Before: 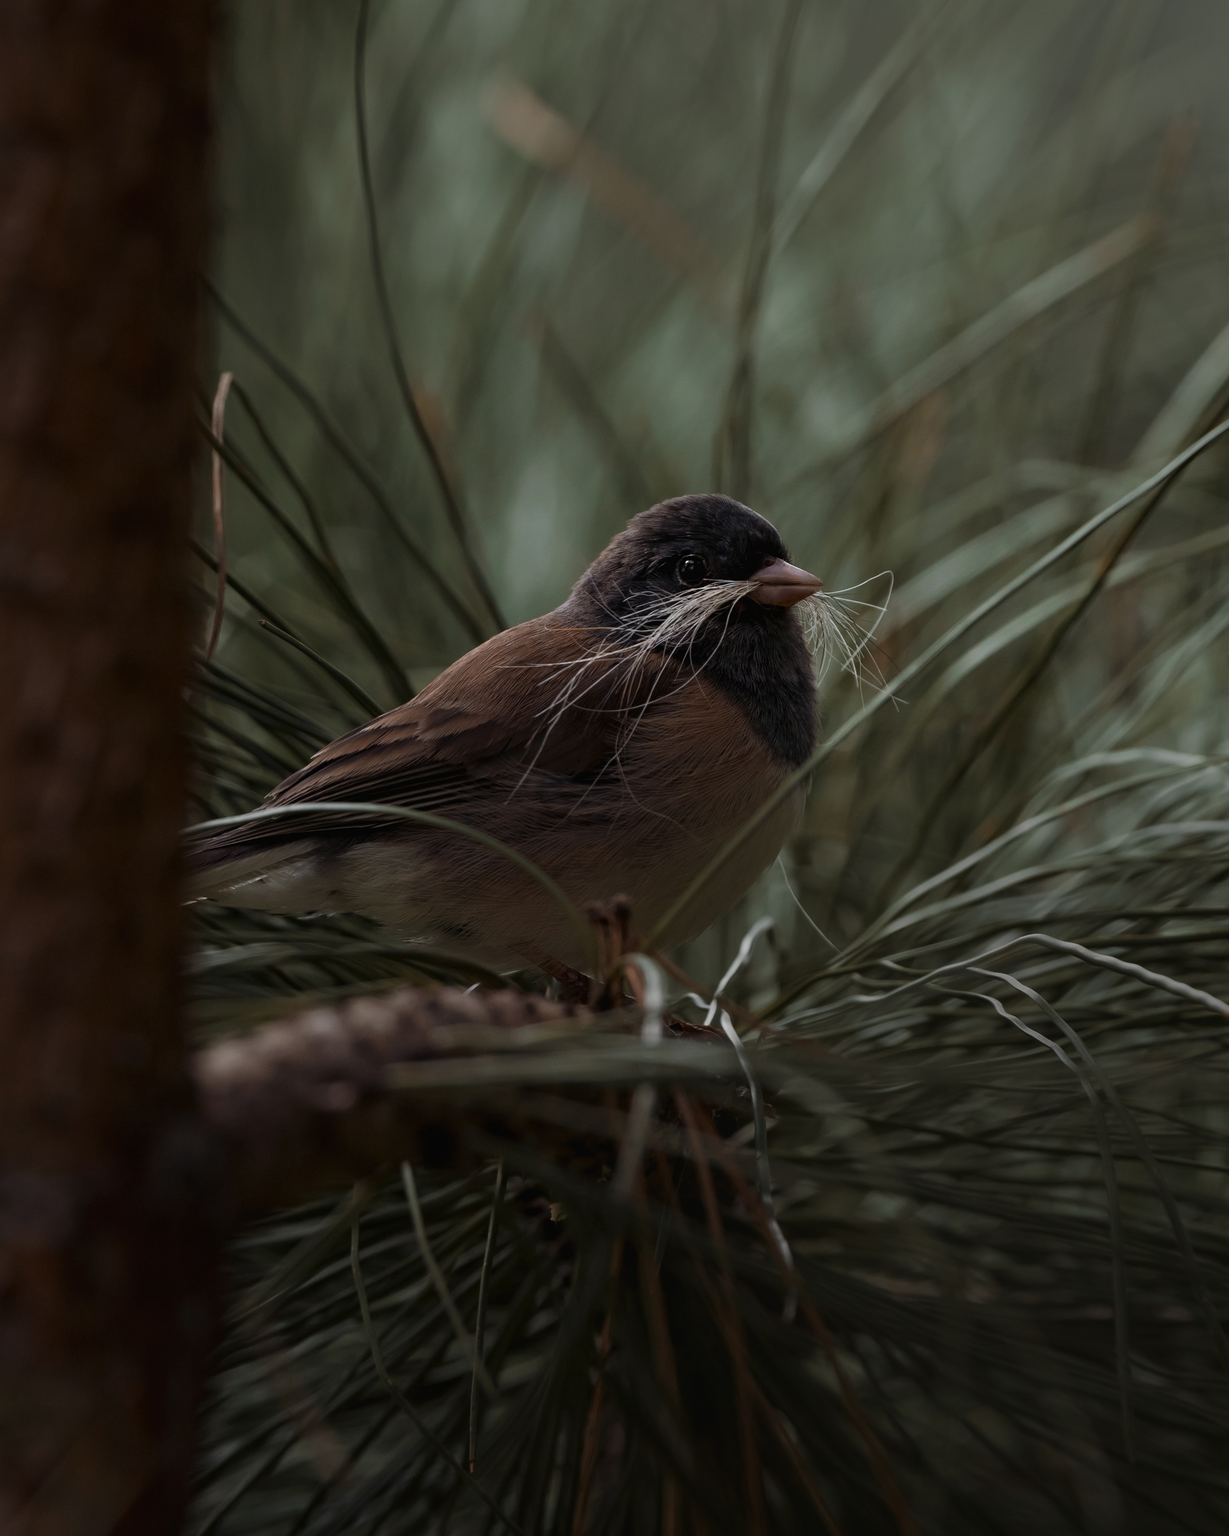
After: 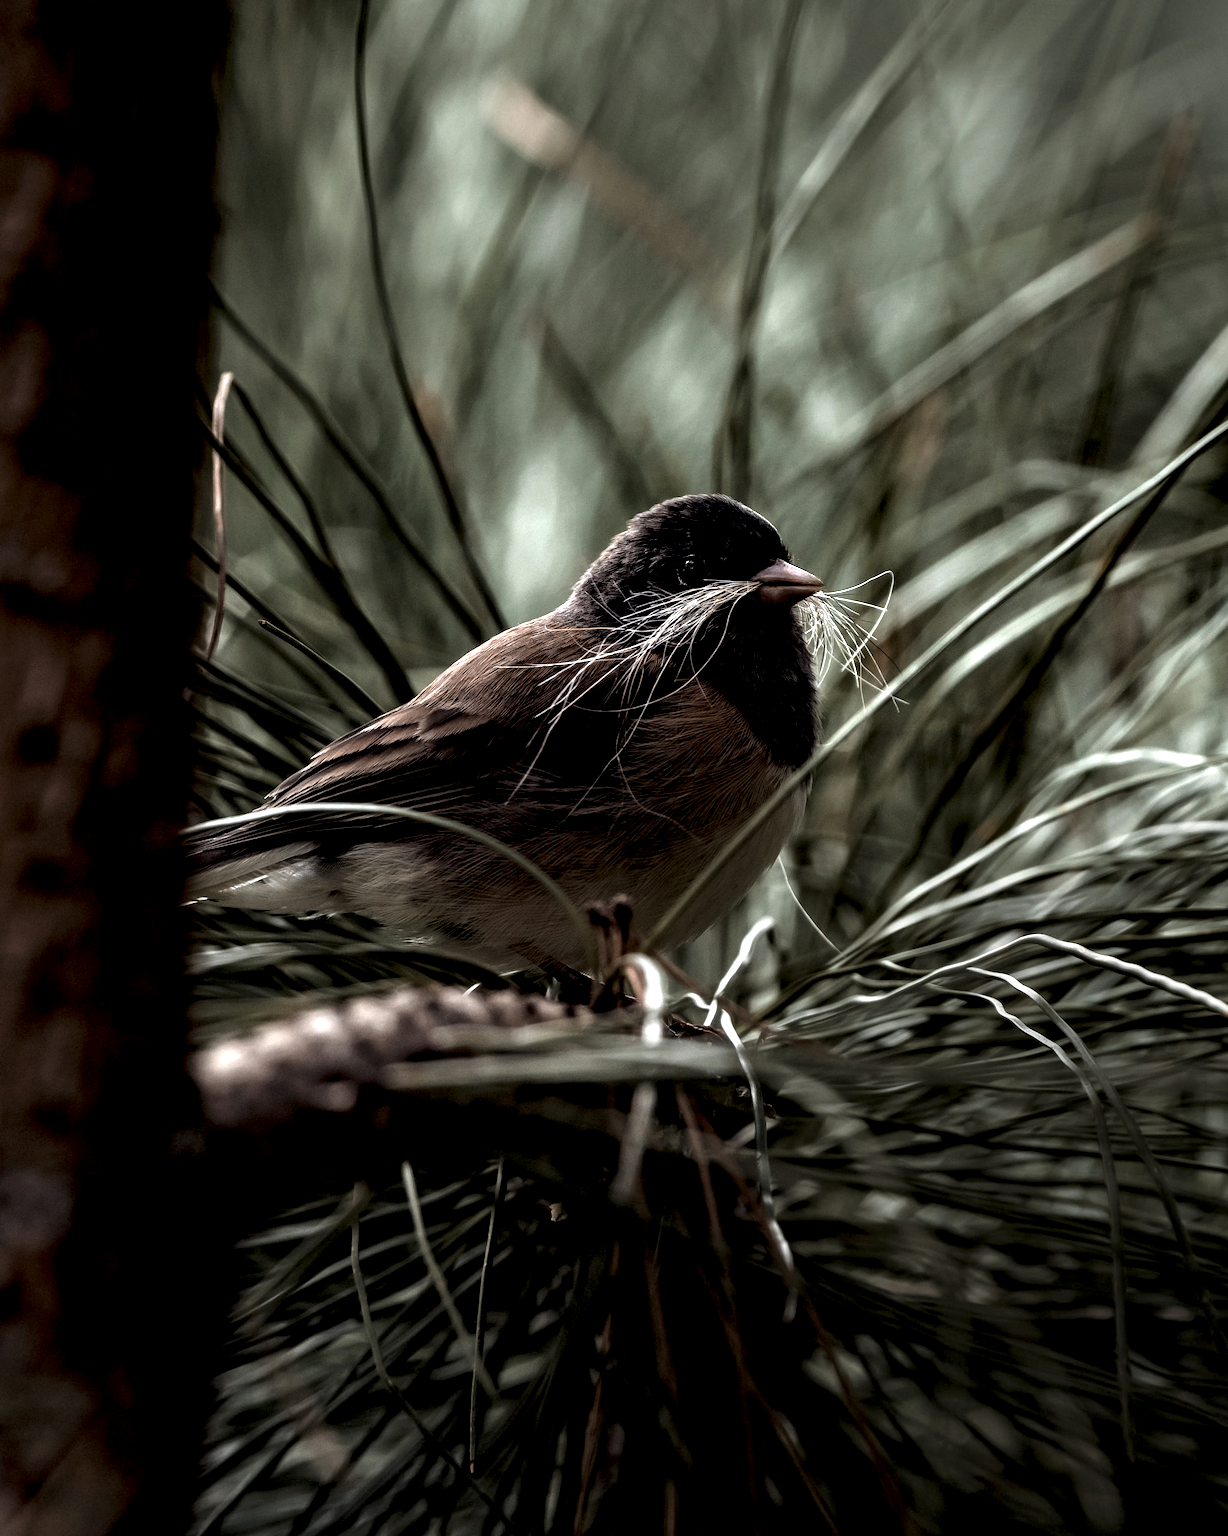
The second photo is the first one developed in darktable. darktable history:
local contrast: highlights 115%, shadows 42%, detail 293%
base curve: exposure shift 0, preserve colors none
